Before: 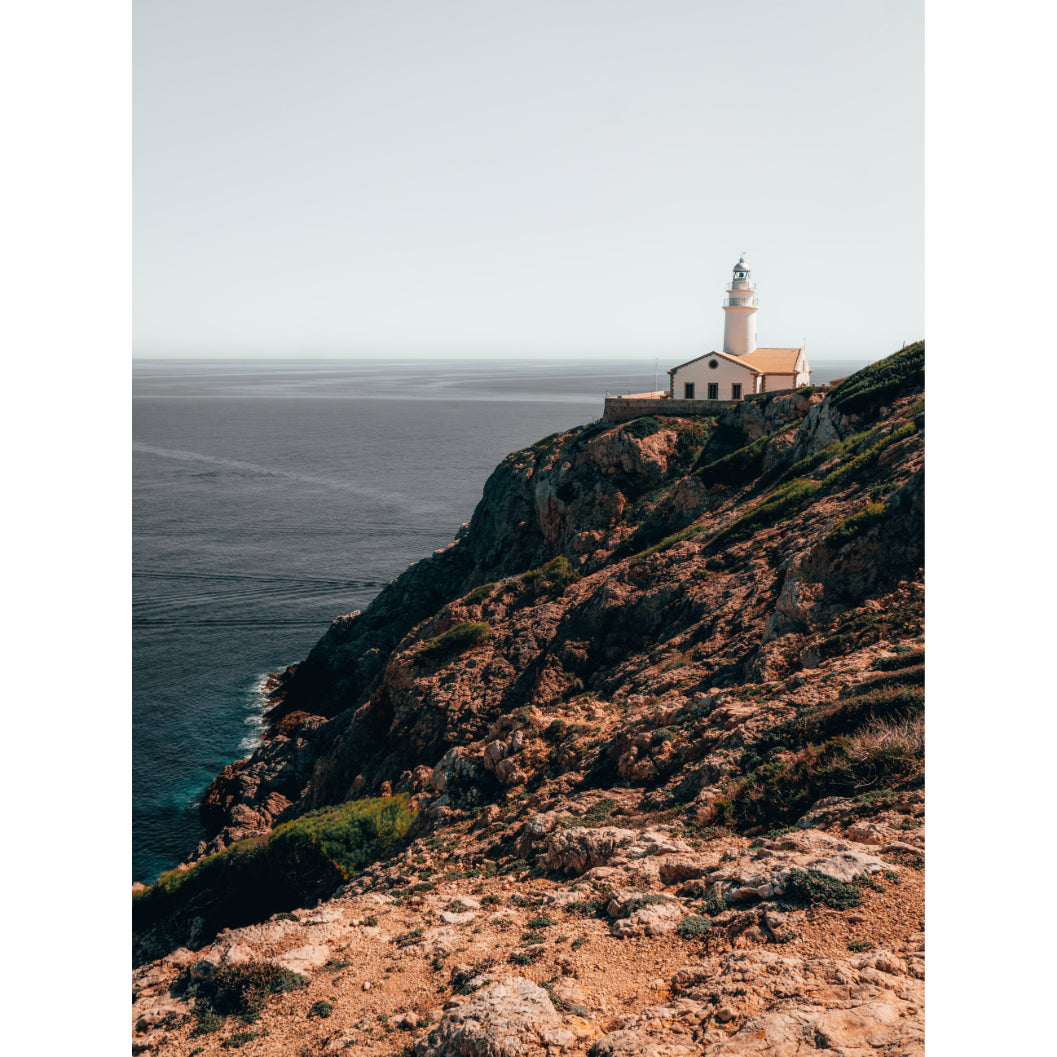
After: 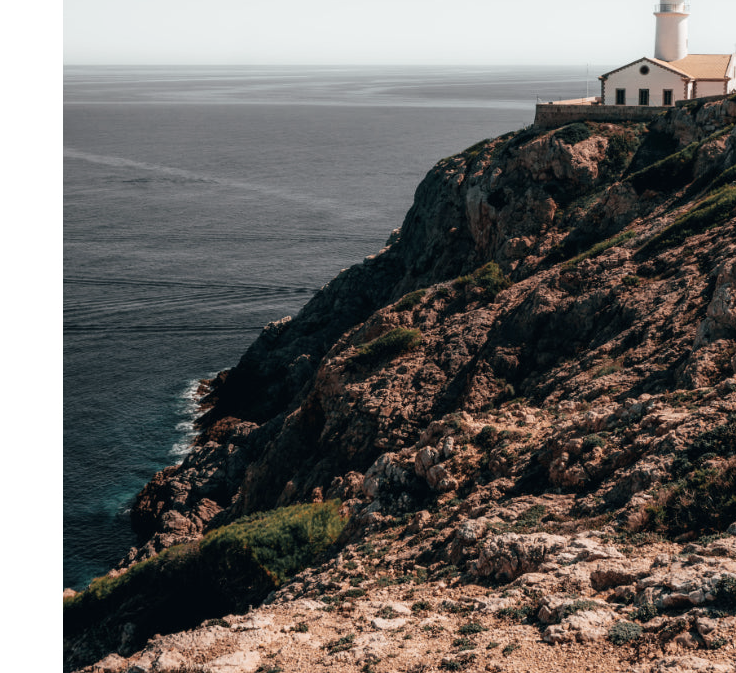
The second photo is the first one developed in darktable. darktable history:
contrast brightness saturation: contrast 0.097, saturation -0.298
crop: left 6.559%, top 27.885%, right 23.771%, bottom 8.412%
